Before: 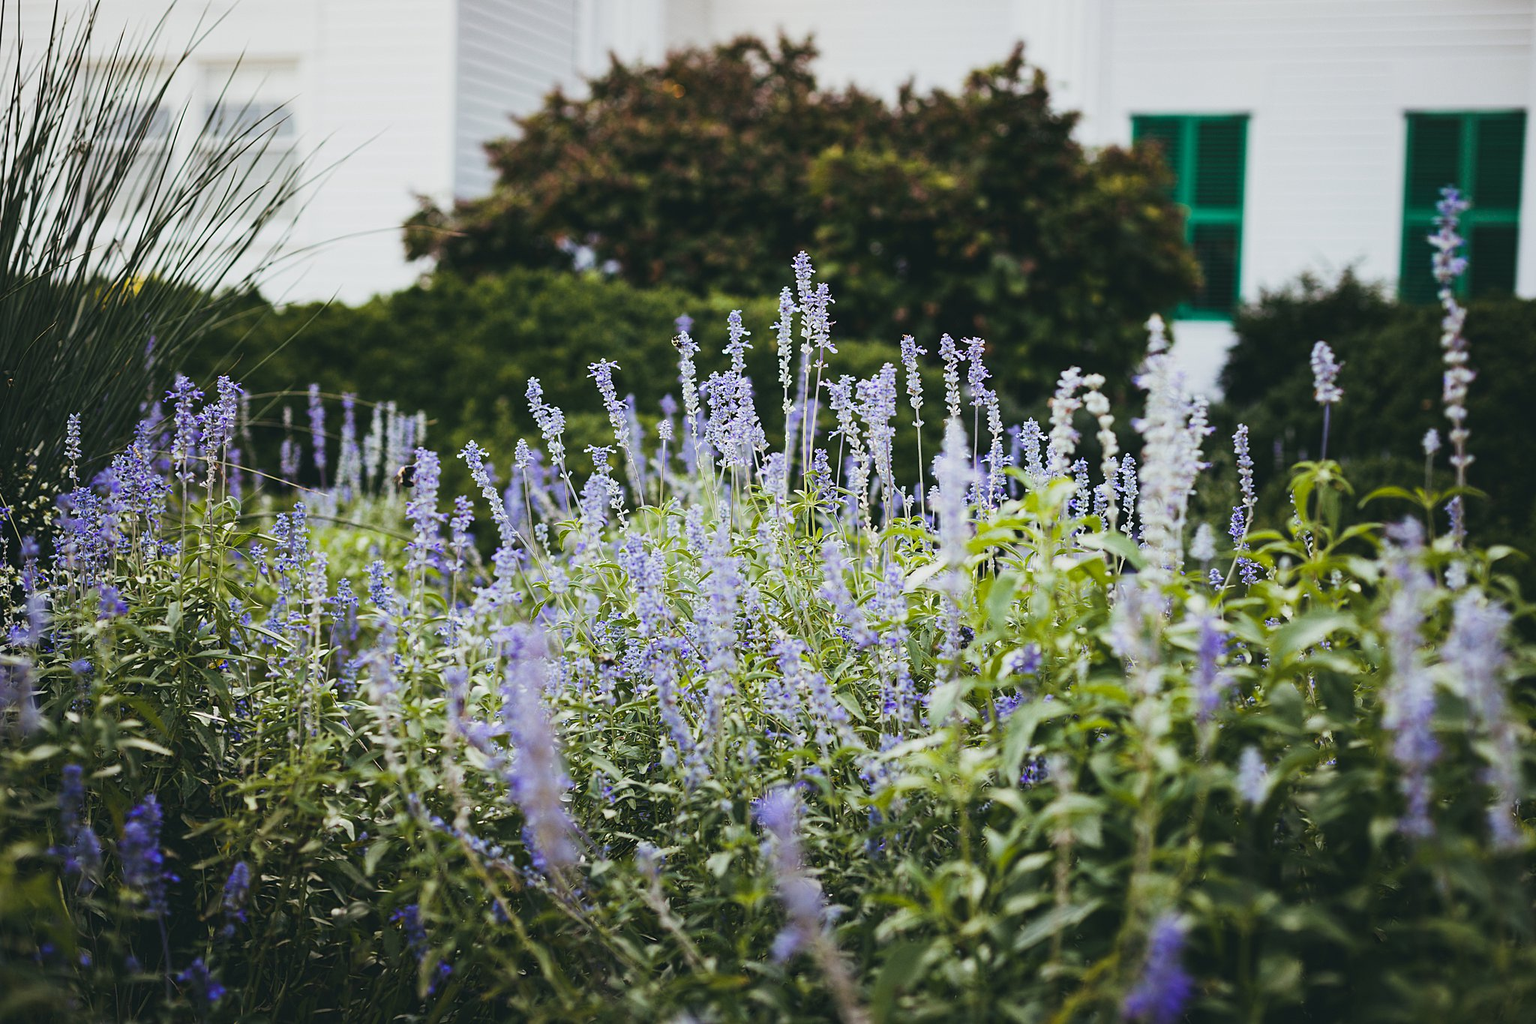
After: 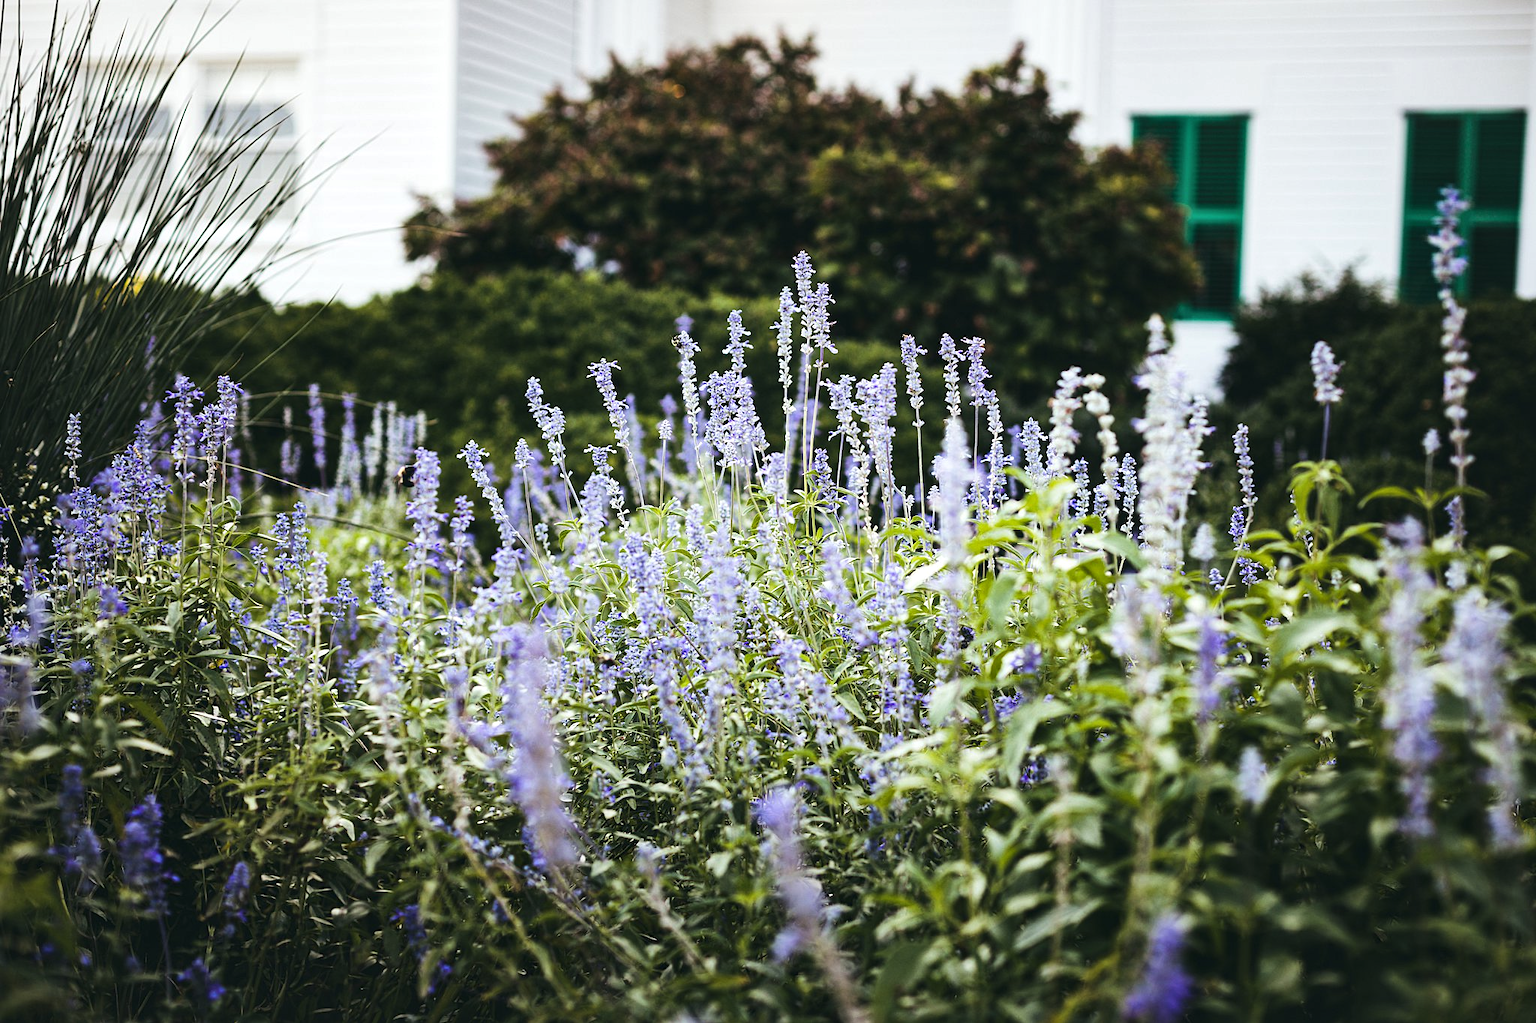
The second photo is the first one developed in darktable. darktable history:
tone equalizer: -8 EV -0.417 EV, -7 EV -0.389 EV, -6 EV -0.333 EV, -5 EV -0.222 EV, -3 EV 0.222 EV, -2 EV 0.333 EV, -1 EV 0.389 EV, +0 EV 0.417 EV, edges refinement/feathering 500, mask exposure compensation -1.57 EV, preserve details no
local contrast: mode bilateral grid, contrast 20, coarseness 50, detail 120%, midtone range 0.2
